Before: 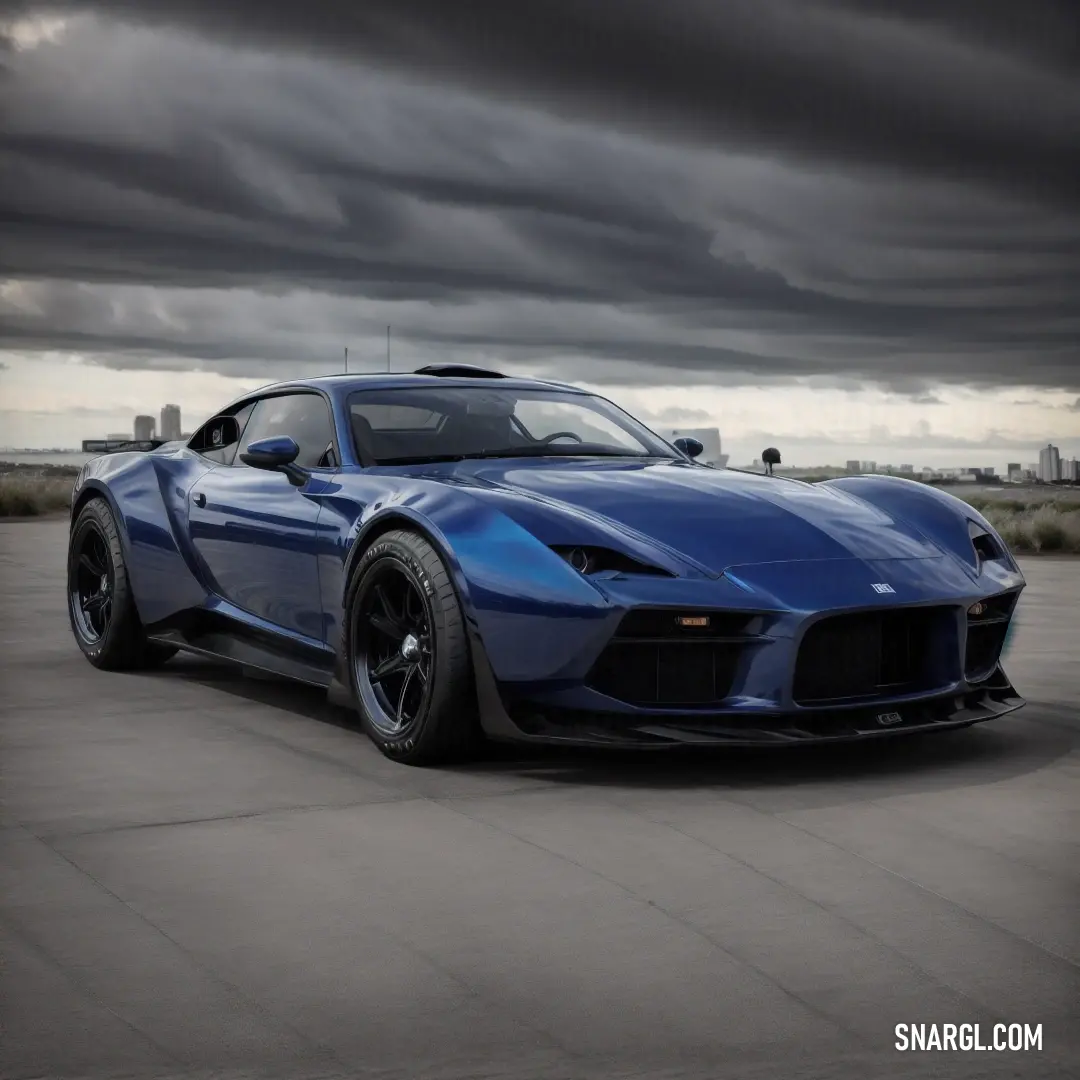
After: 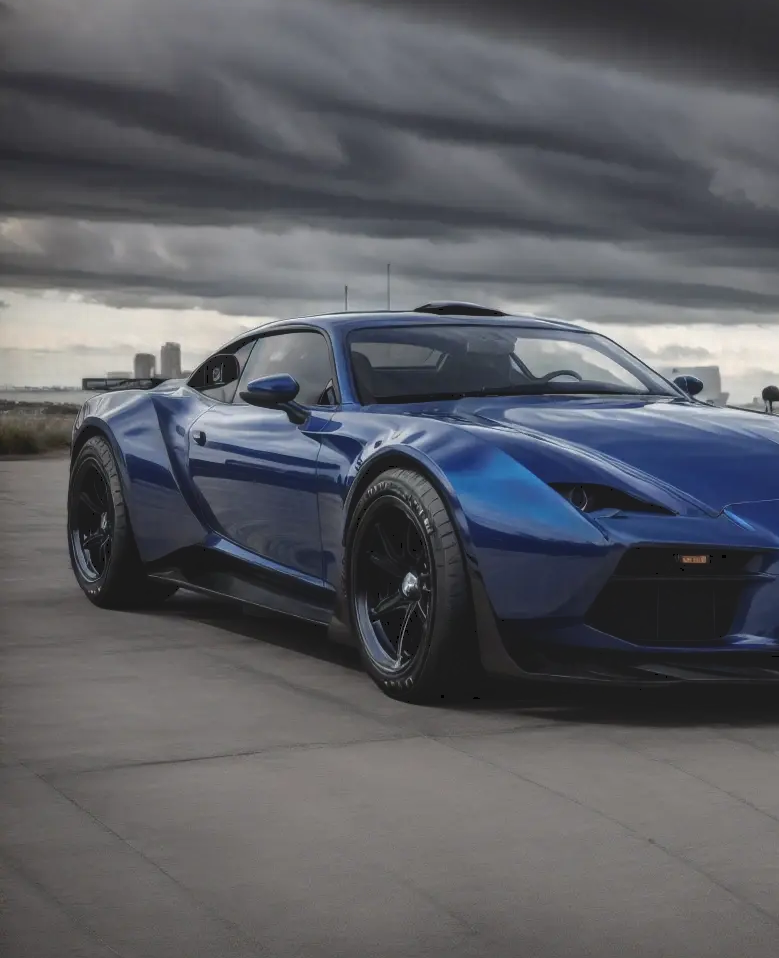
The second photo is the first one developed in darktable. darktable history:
crop: top 5.783%, right 27.841%, bottom 5.501%
tone curve: curves: ch0 [(0, 0) (0.003, 0.126) (0.011, 0.129) (0.025, 0.133) (0.044, 0.143) (0.069, 0.155) (0.1, 0.17) (0.136, 0.189) (0.177, 0.217) (0.224, 0.25) (0.277, 0.293) (0.335, 0.346) (0.399, 0.398) (0.468, 0.456) (0.543, 0.517) (0.623, 0.583) (0.709, 0.659) (0.801, 0.756) (0.898, 0.856) (1, 1)], color space Lab, independent channels, preserve colors none
local contrast: detail 130%
